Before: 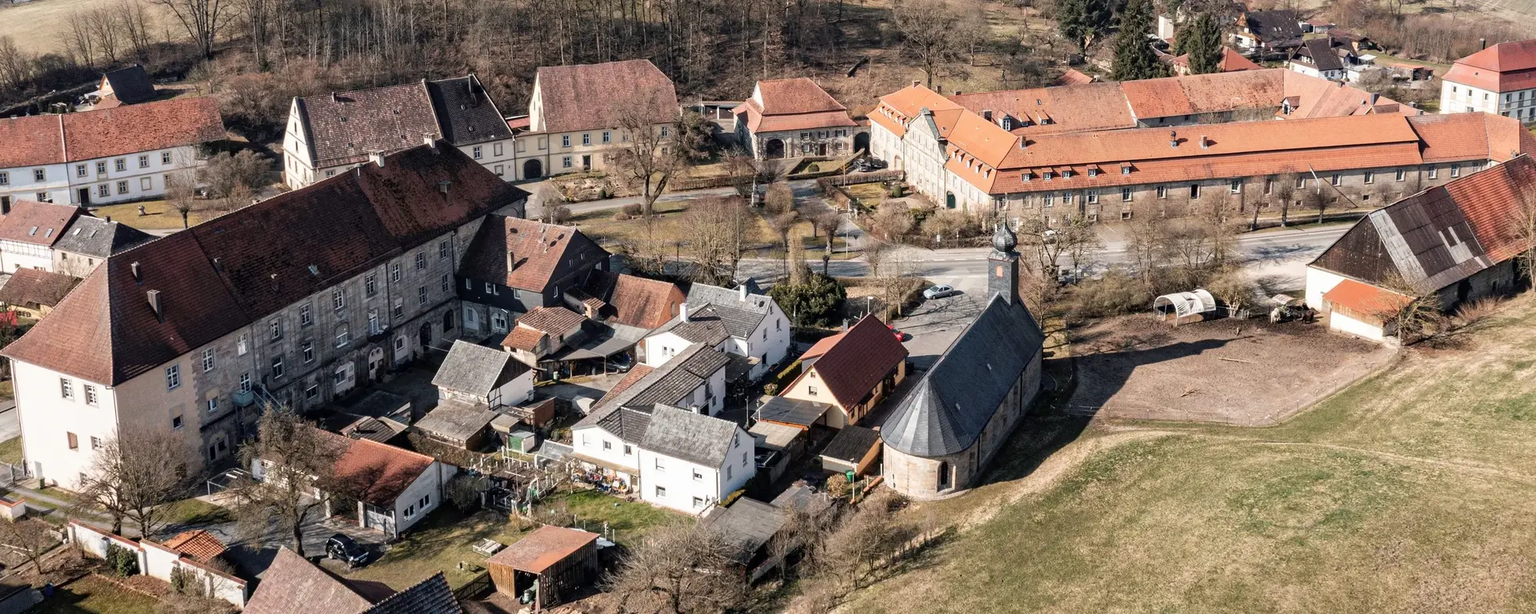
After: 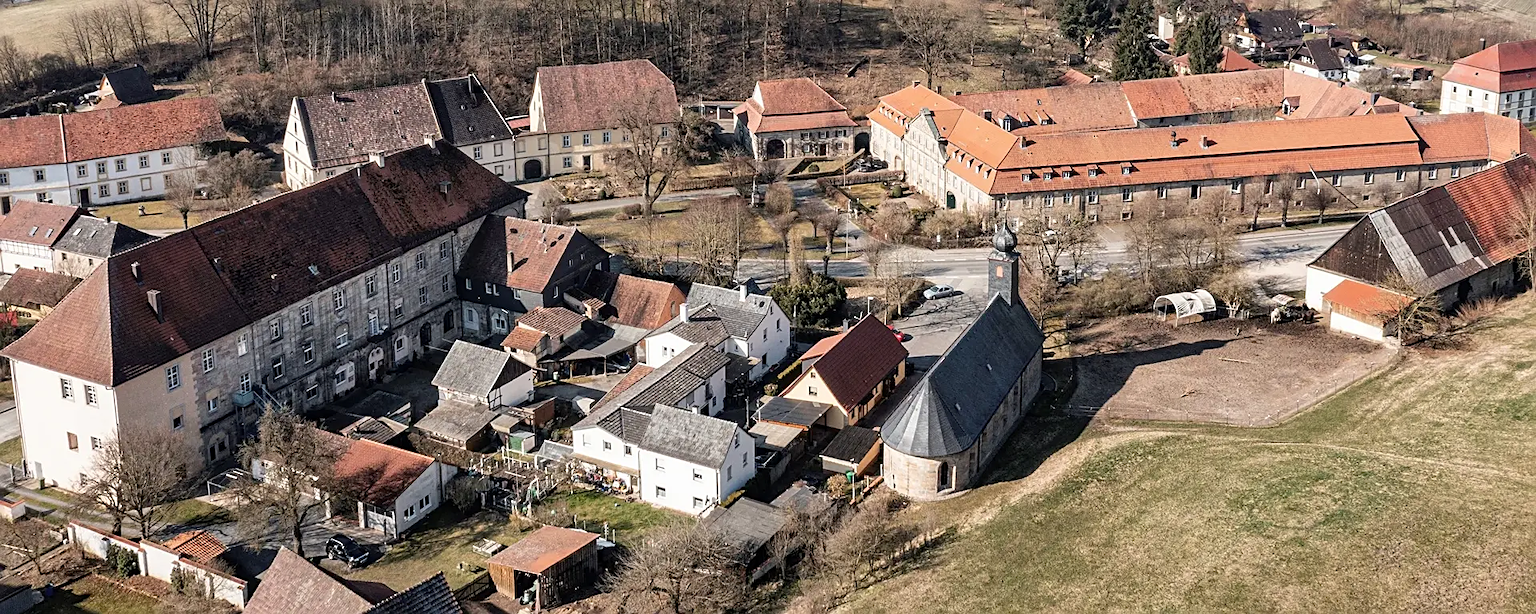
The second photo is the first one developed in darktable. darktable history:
shadows and highlights: highlights color adjustment 0%, soften with gaussian
sharpen: on, module defaults
